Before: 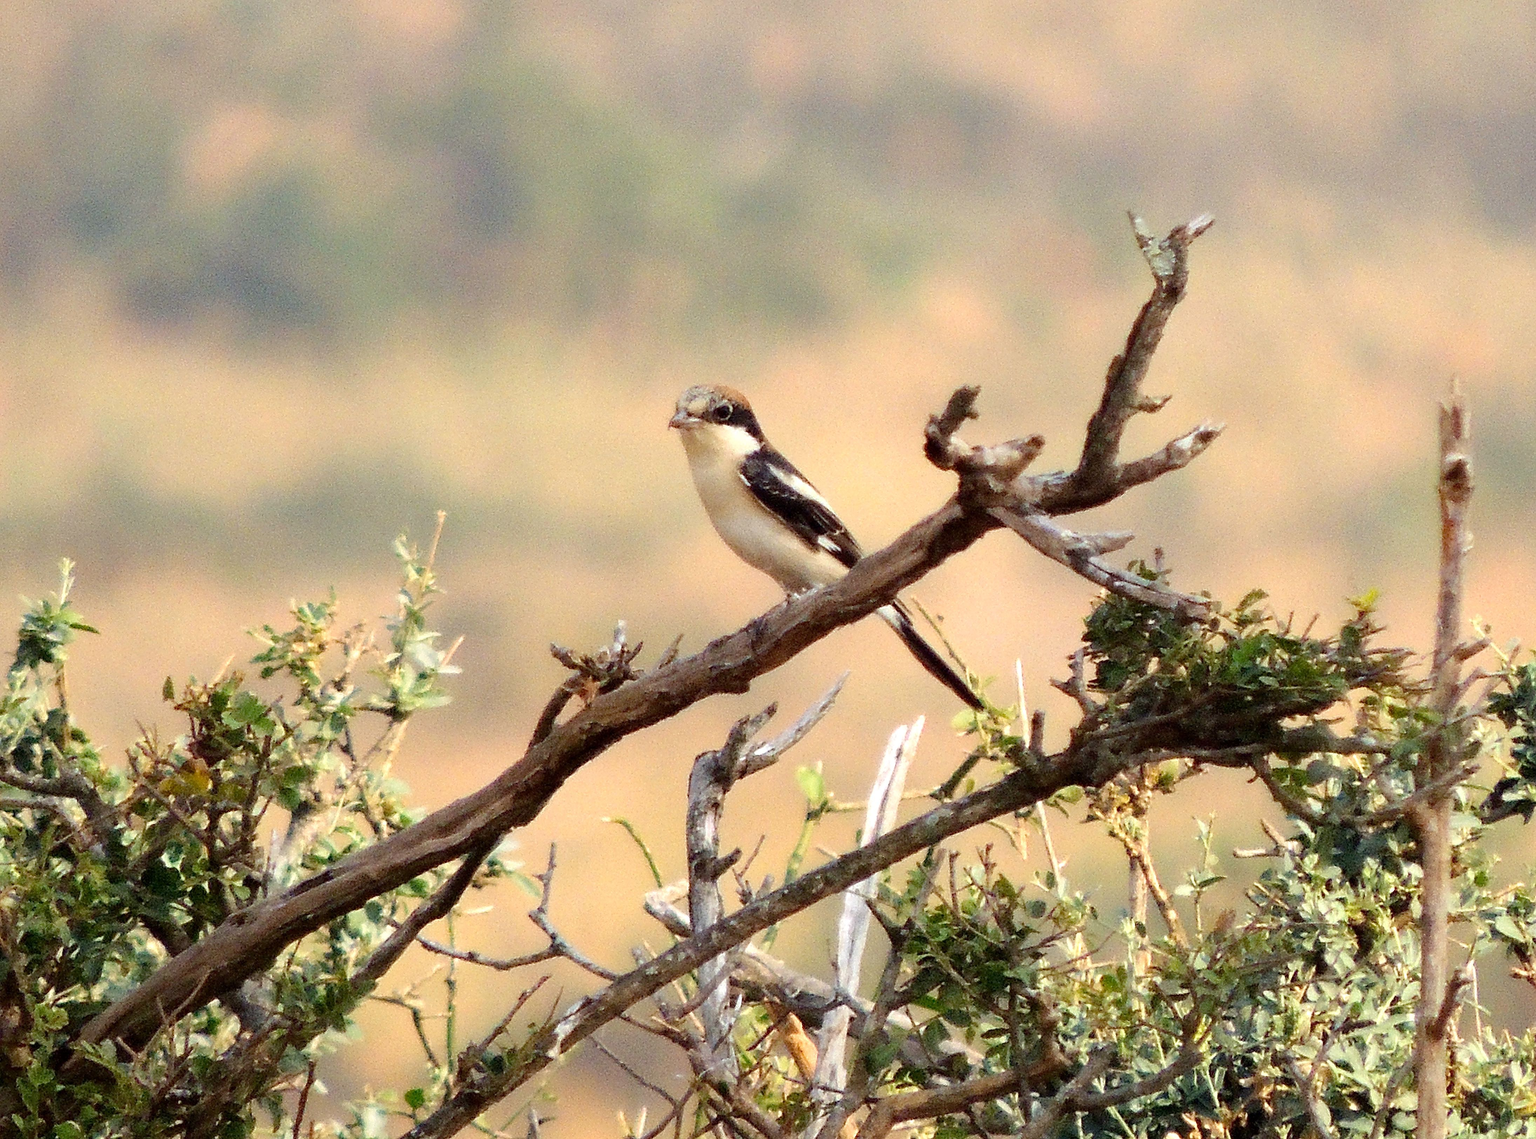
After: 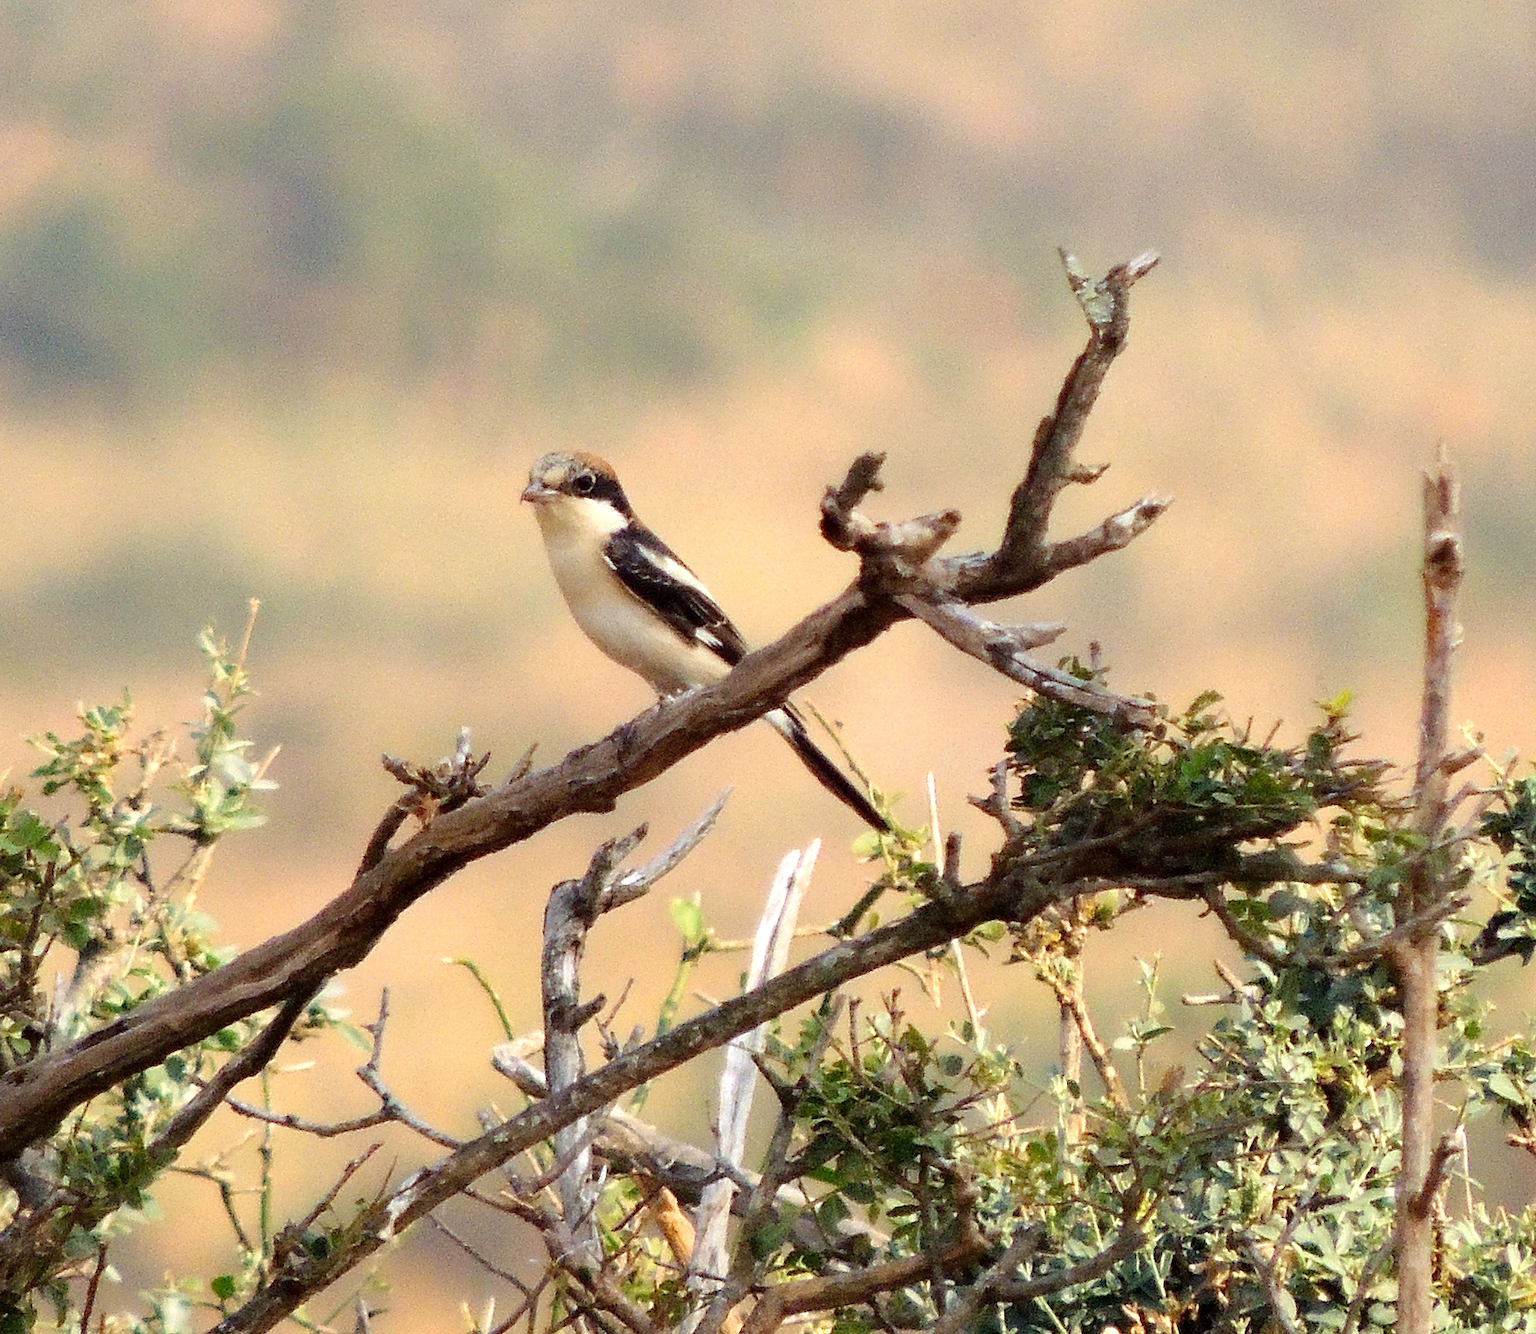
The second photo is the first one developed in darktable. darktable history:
crop and rotate: left 14.63%
exposure: compensate highlight preservation false
